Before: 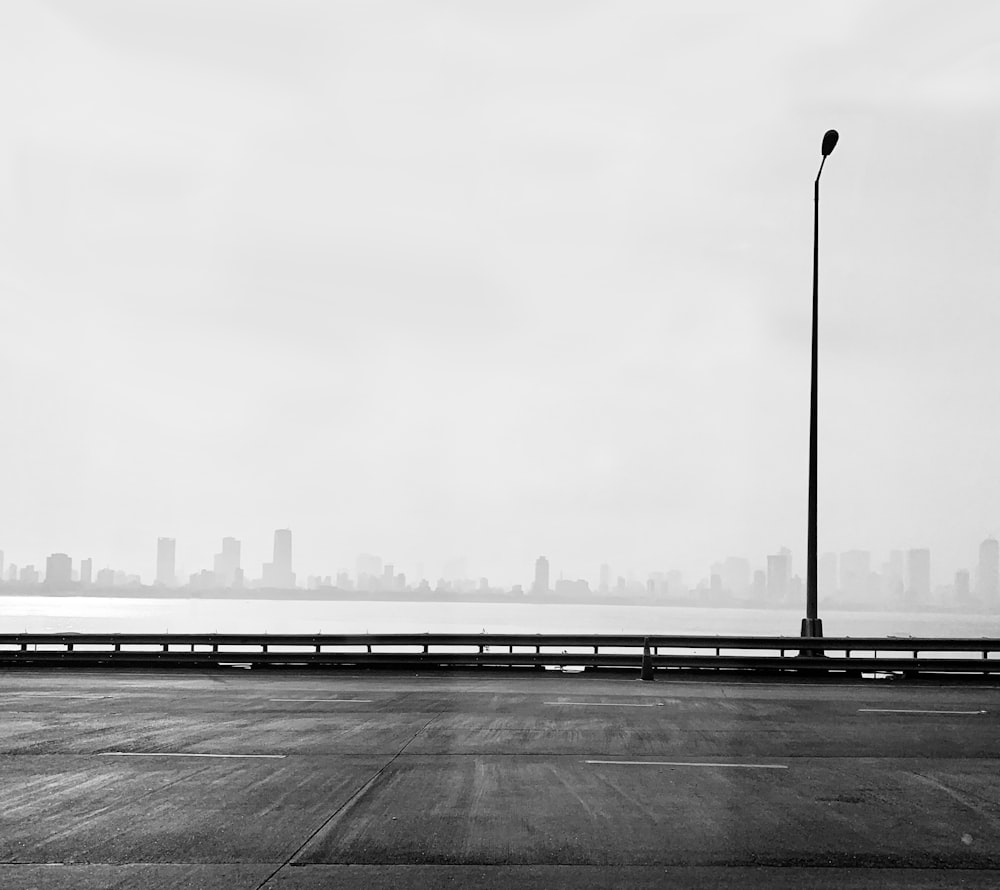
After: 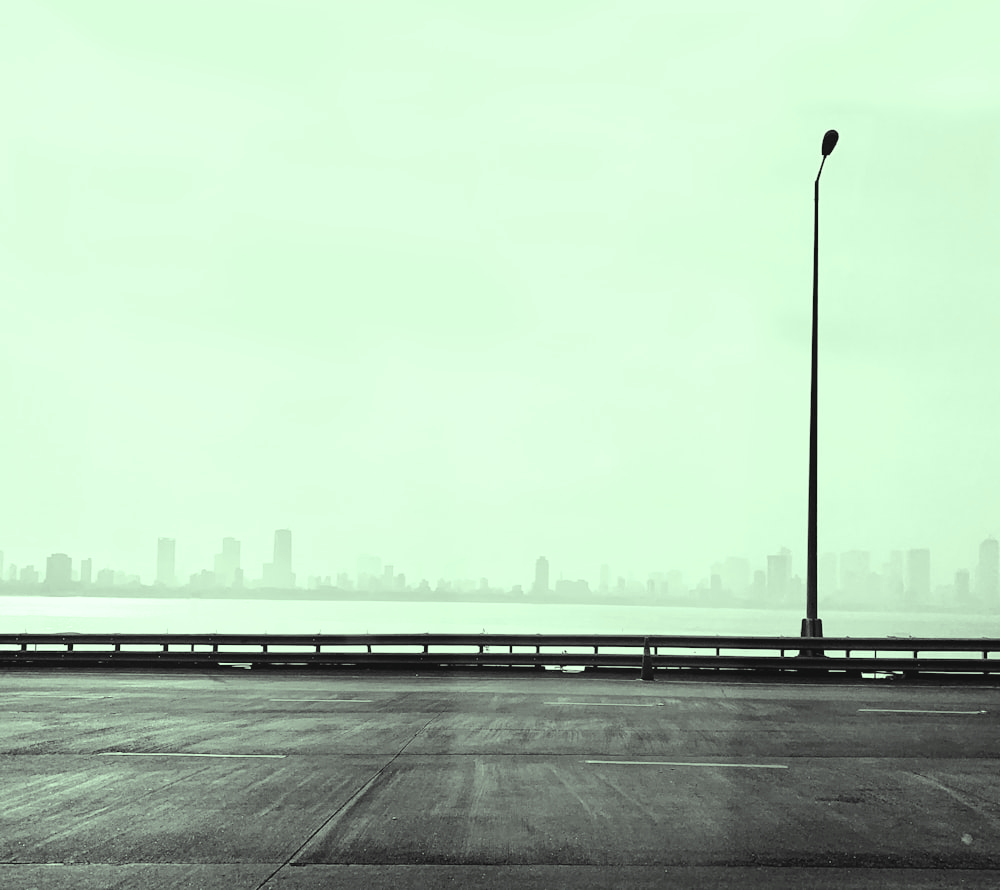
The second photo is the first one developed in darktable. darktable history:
color balance rgb: highlights gain › luminance 15.625%, highlights gain › chroma 6.959%, highlights gain › hue 123.28°, global offset › luminance 0.467%, linear chroma grading › global chroma -15.754%, perceptual saturation grading › global saturation 17.665%, perceptual brilliance grading › mid-tones 11.083%, perceptual brilliance grading › shadows 15.137%
